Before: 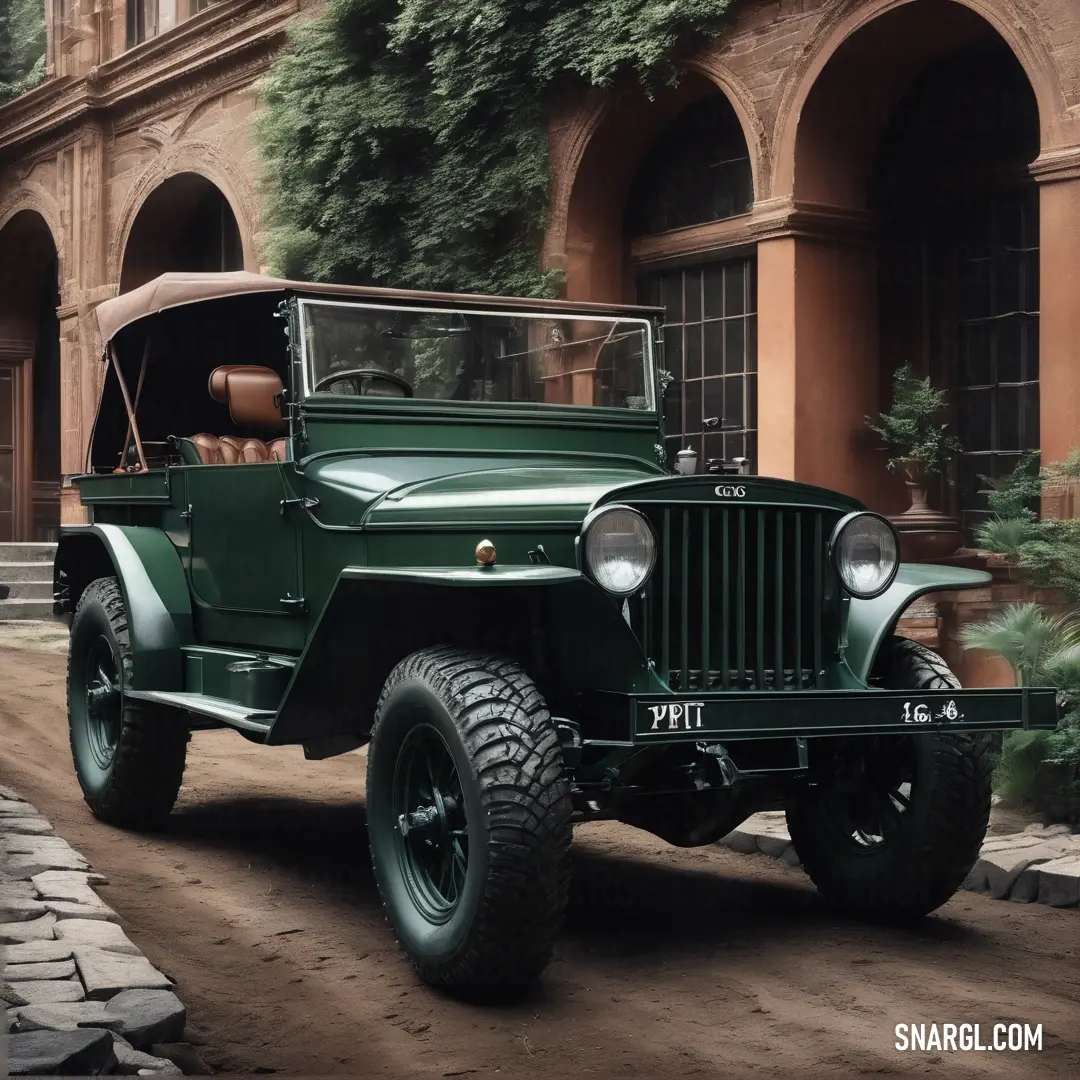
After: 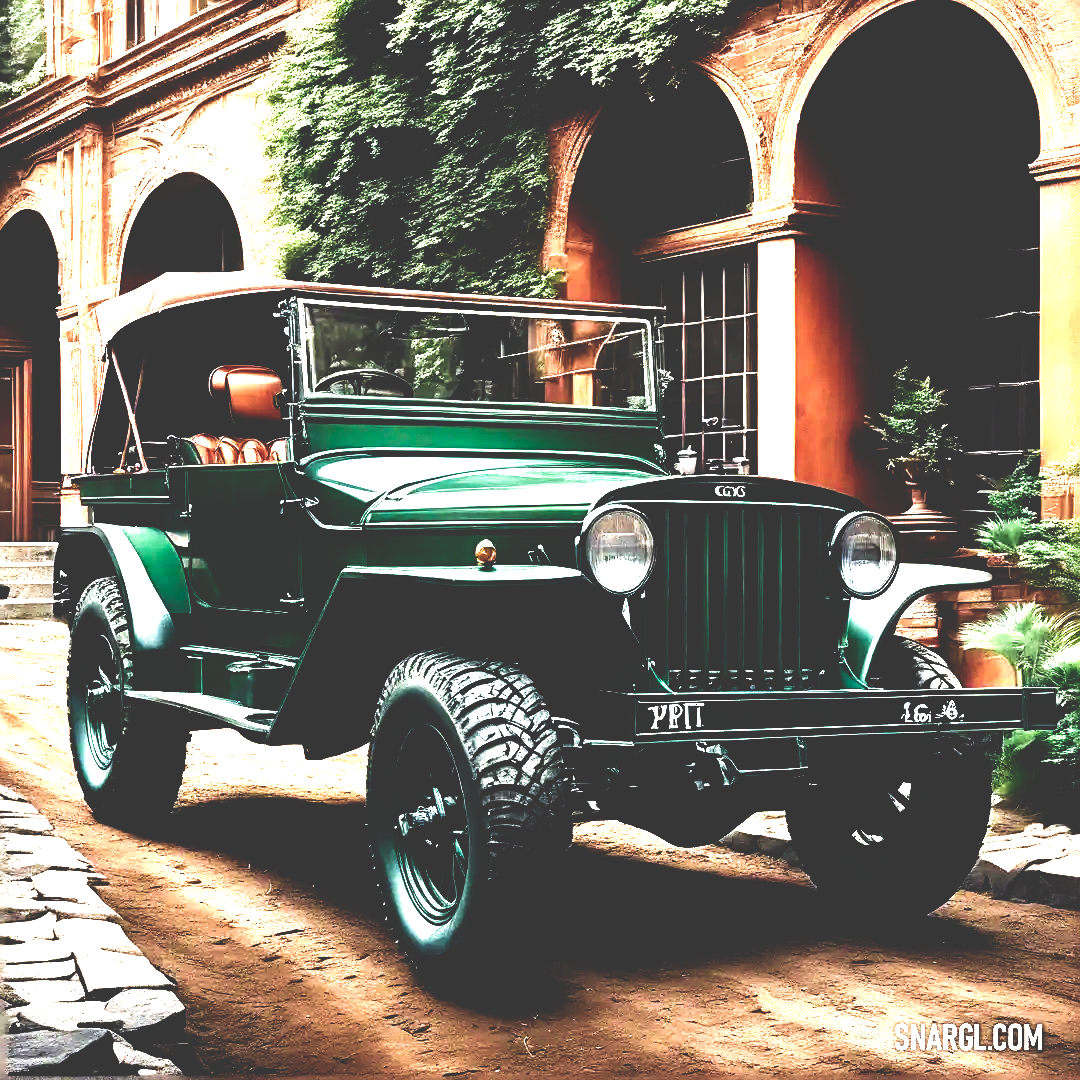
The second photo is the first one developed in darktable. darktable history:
exposure: black level correction 0.005, exposure 2.067 EV, compensate highlight preservation false
sharpen: on, module defaults
contrast brightness saturation: saturation -0.026
base curve: curves: ch0 [(0, 0.036) (0.083, 0.04) (0.804, 1)], preserve colors none
tone equalizer: on, module defaults
velvia: on, module defaults
